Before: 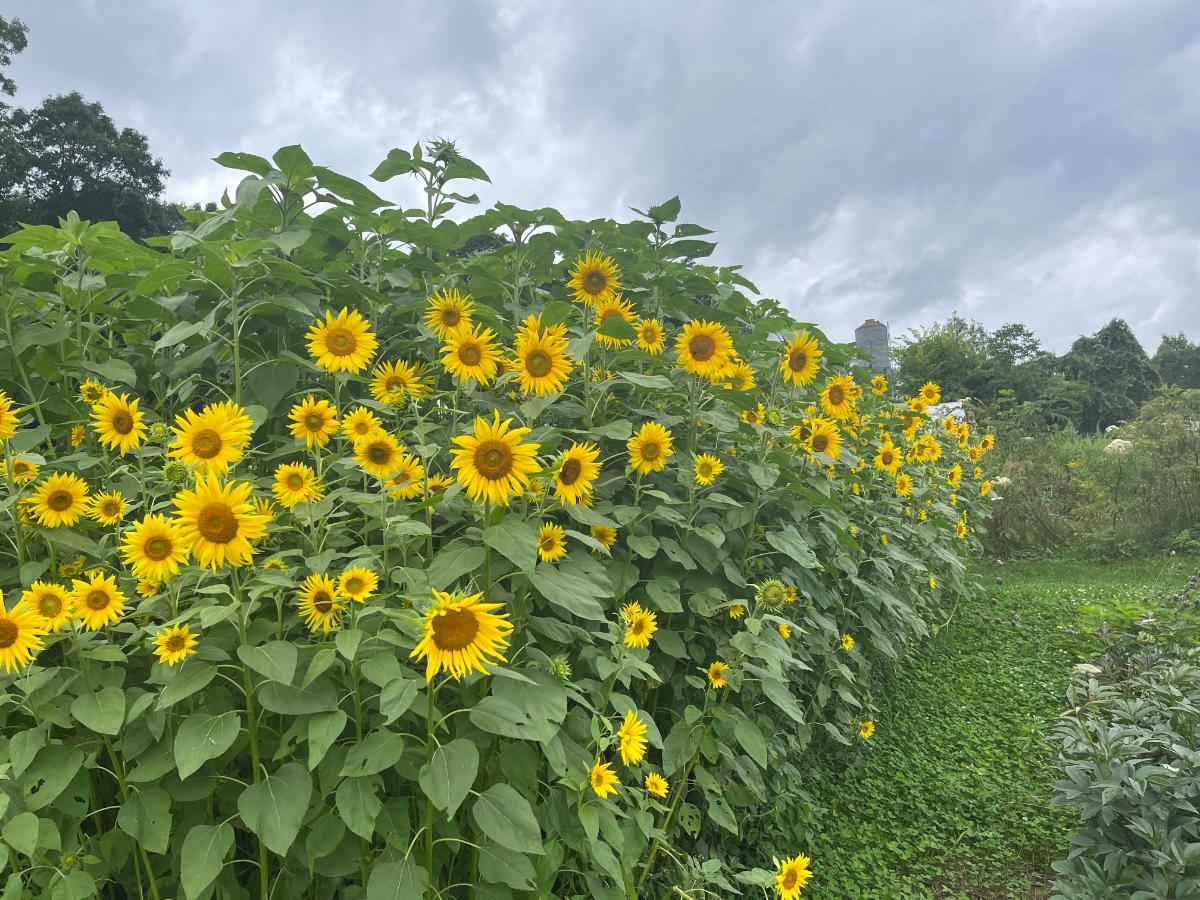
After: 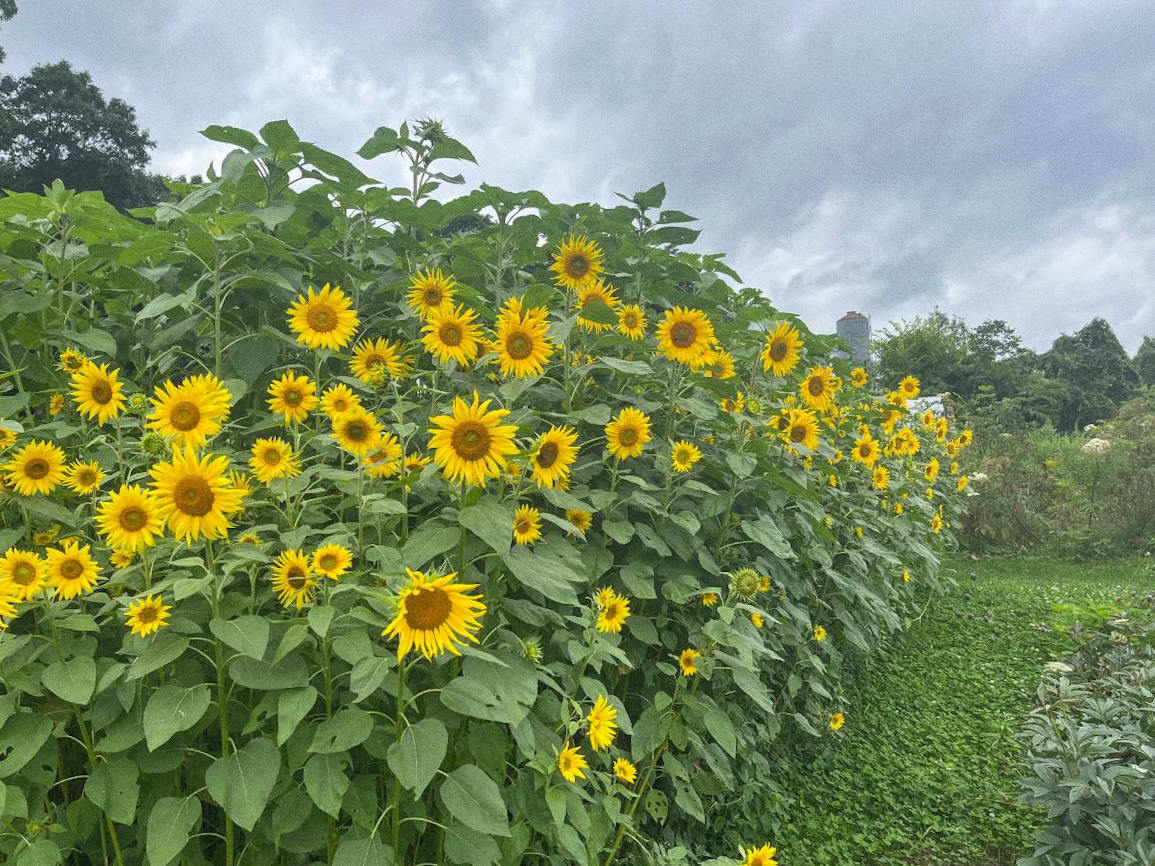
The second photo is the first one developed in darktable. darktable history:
levels: levels [0, 0.498, 1]
grain: coarseness 0.09 ISO
crop and rotate: angle -1.69°
local contrast: detail 110%
